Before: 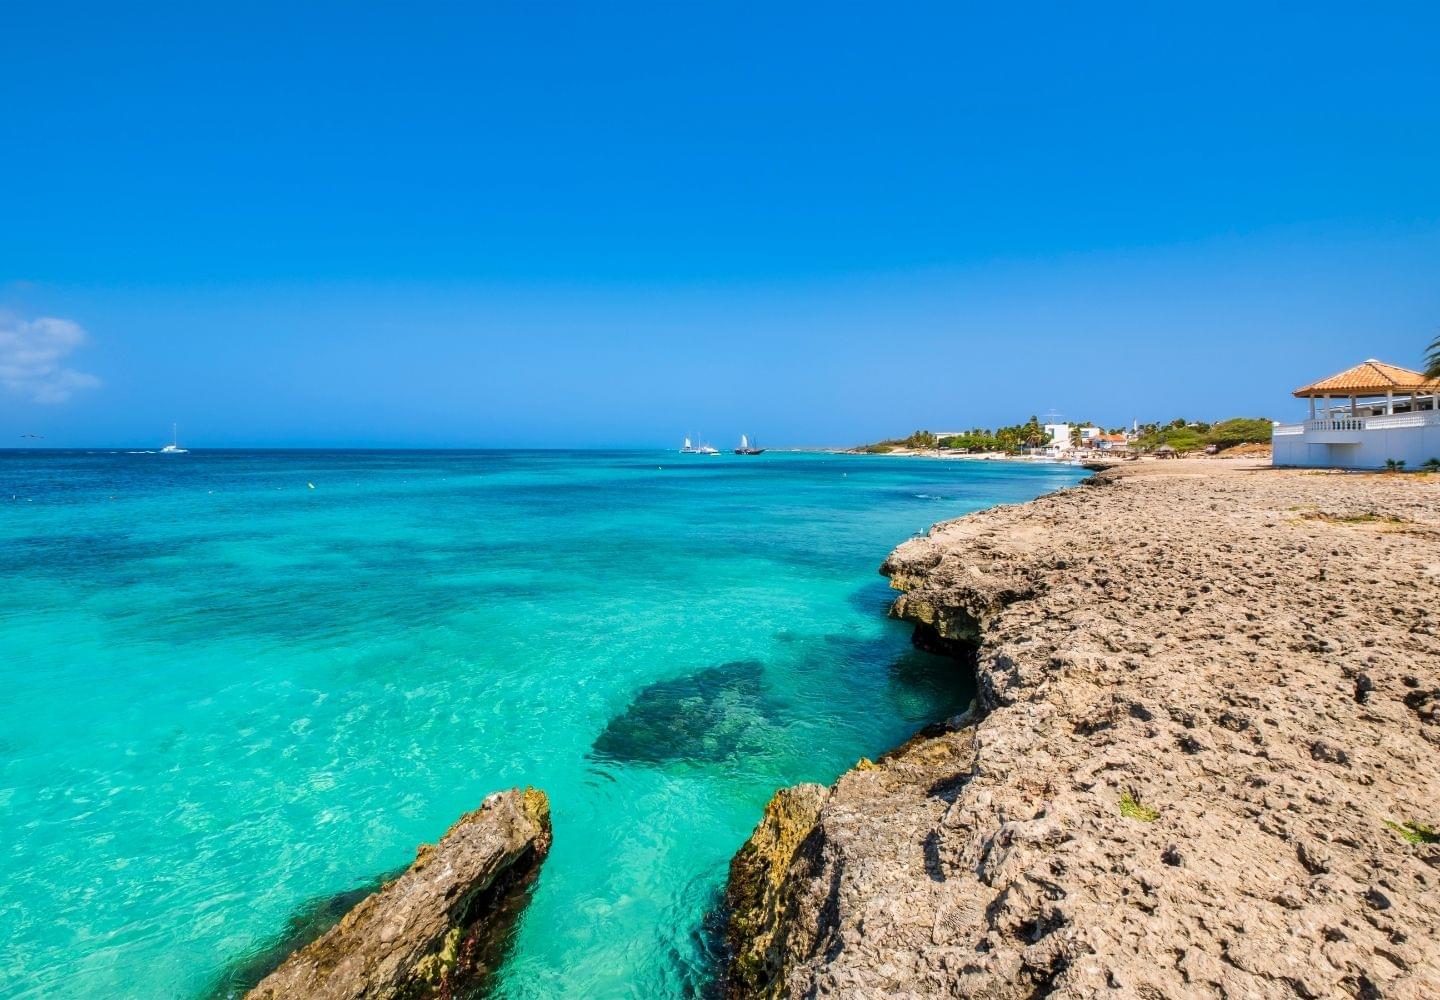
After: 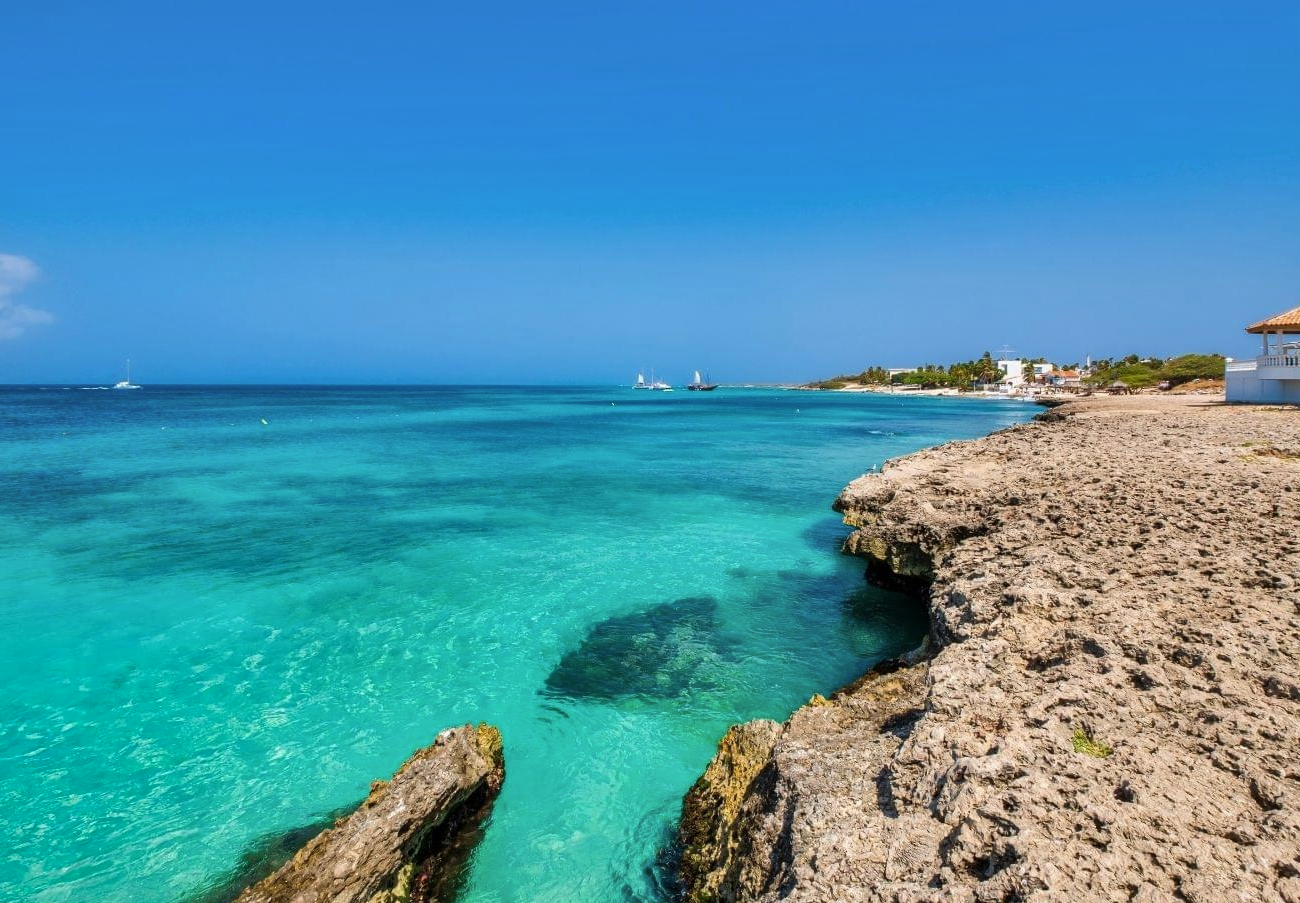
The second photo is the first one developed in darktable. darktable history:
contrast brightness saturation: saturation -0.1
crop: left 3.305%, top 6.436%, right 6.389%, bottom 3.258%
shadows and highlights: shadows 30.63, highlights -63.22, shadows color adjustment 98%, highlights color adjustment 58.61%, soften with gaussian
